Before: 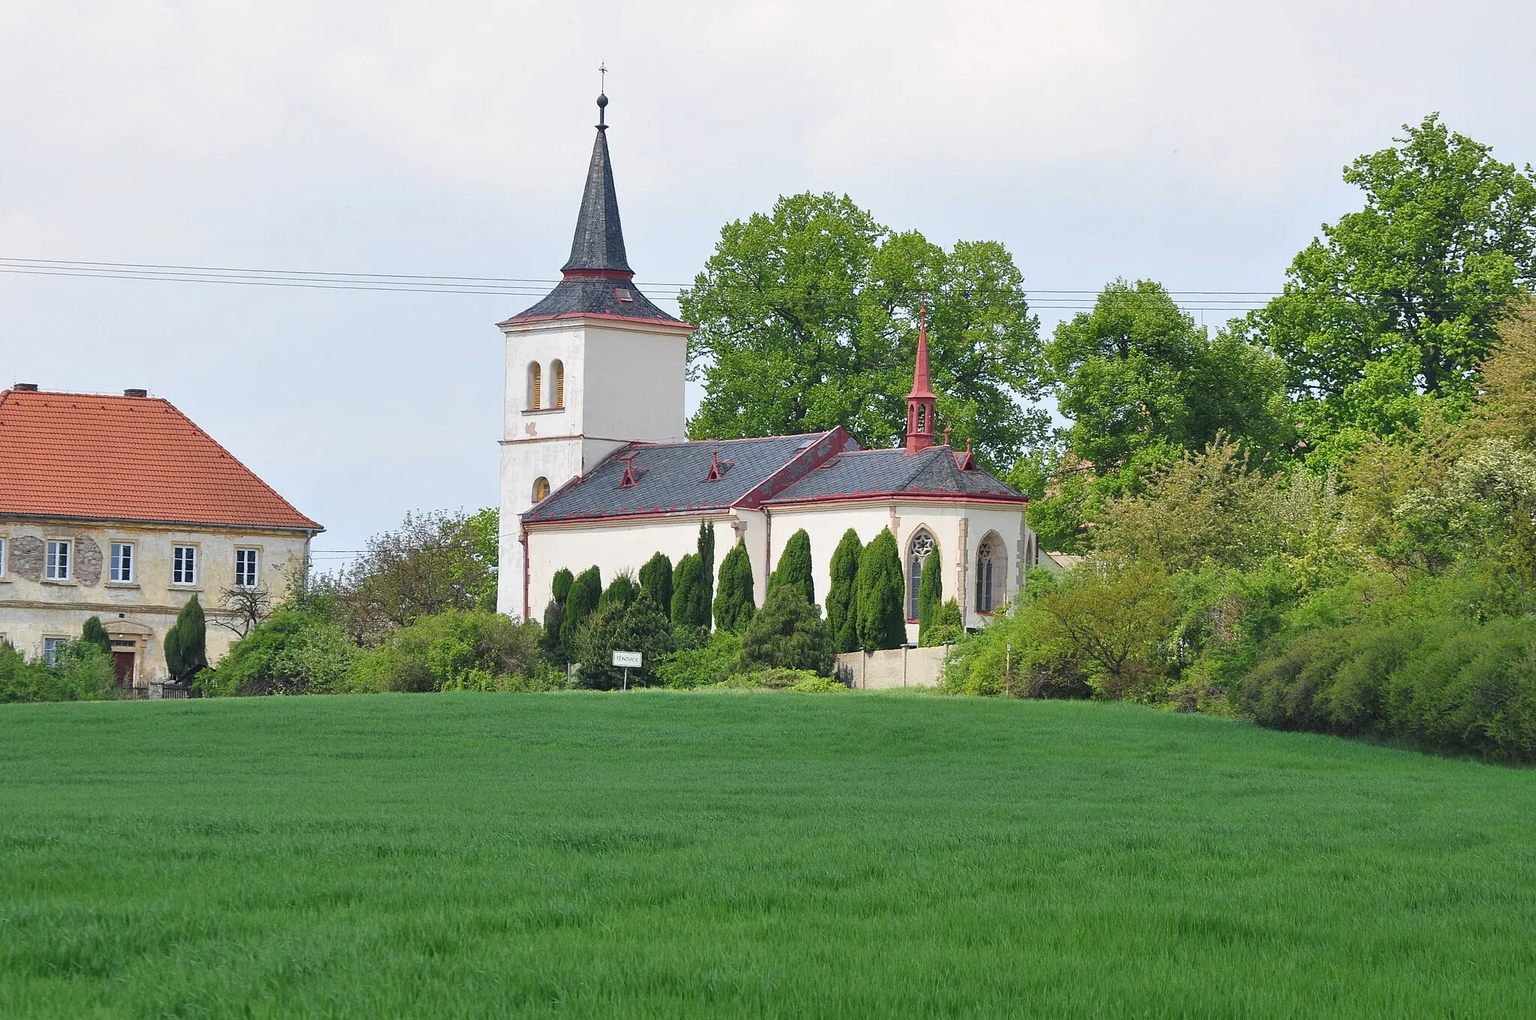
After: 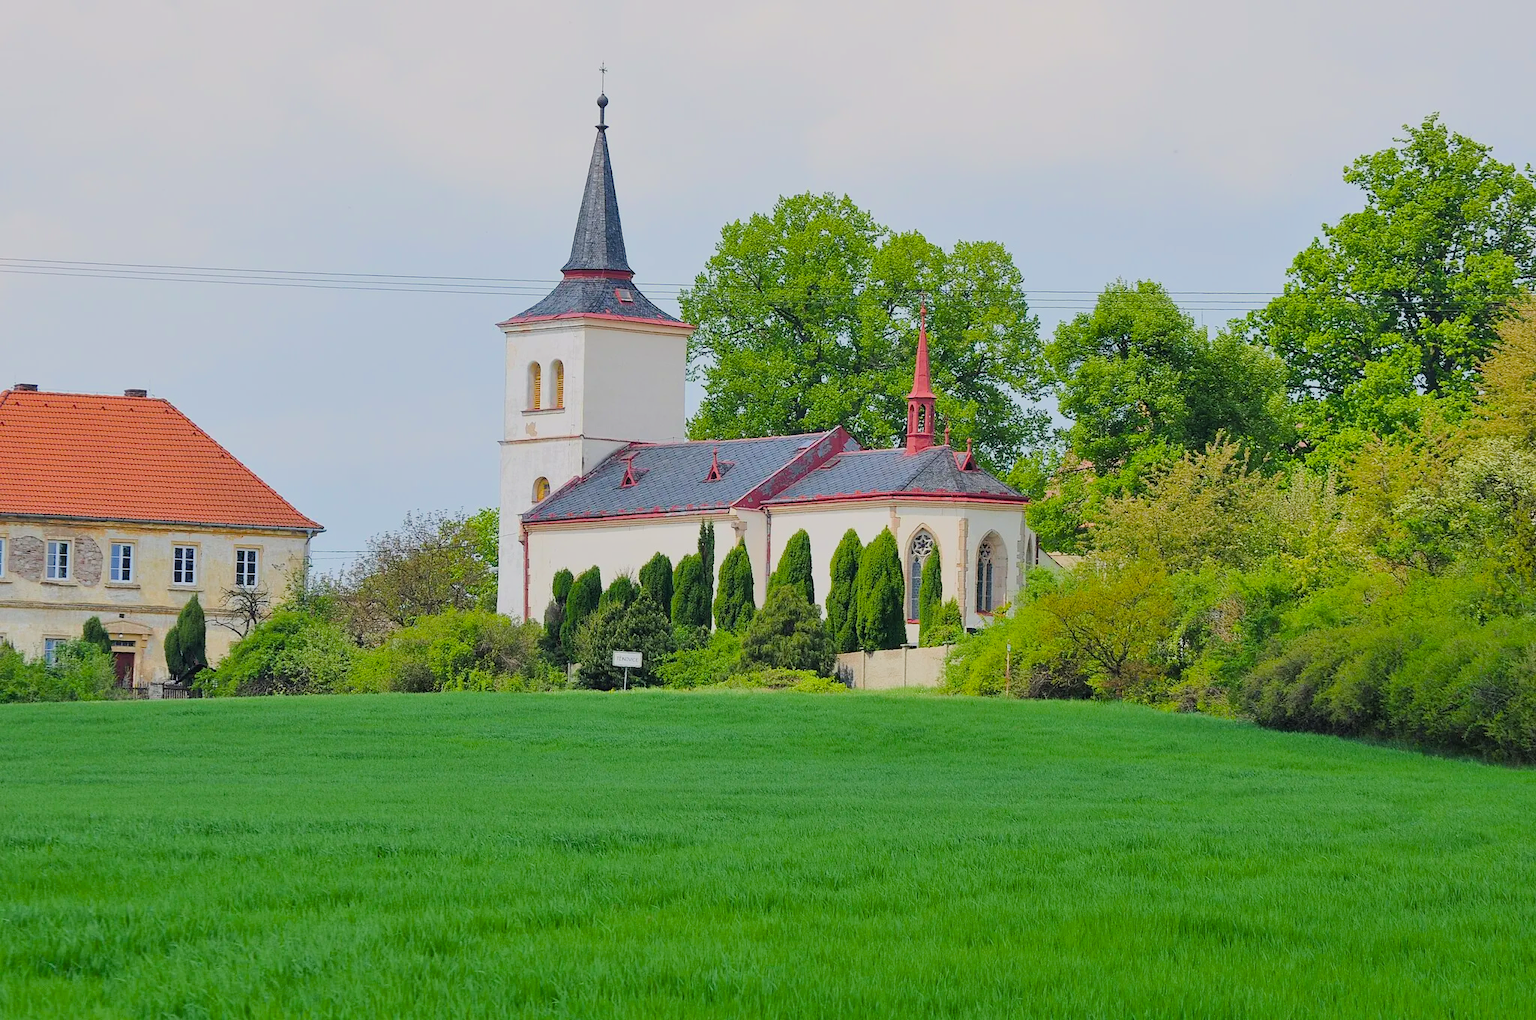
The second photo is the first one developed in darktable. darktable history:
filmic rgb: black relative exposure -7.48 EV, white relative exposure 4.83 EV, hardness 3.4, color science v6 (2022)
color balance rgb: perceptual saturation grading › global saturation 25%, perceptual brilliance grading › mid-tones 10%, perceptual brilliance grading › shadows 15%, global vibrance 20%
